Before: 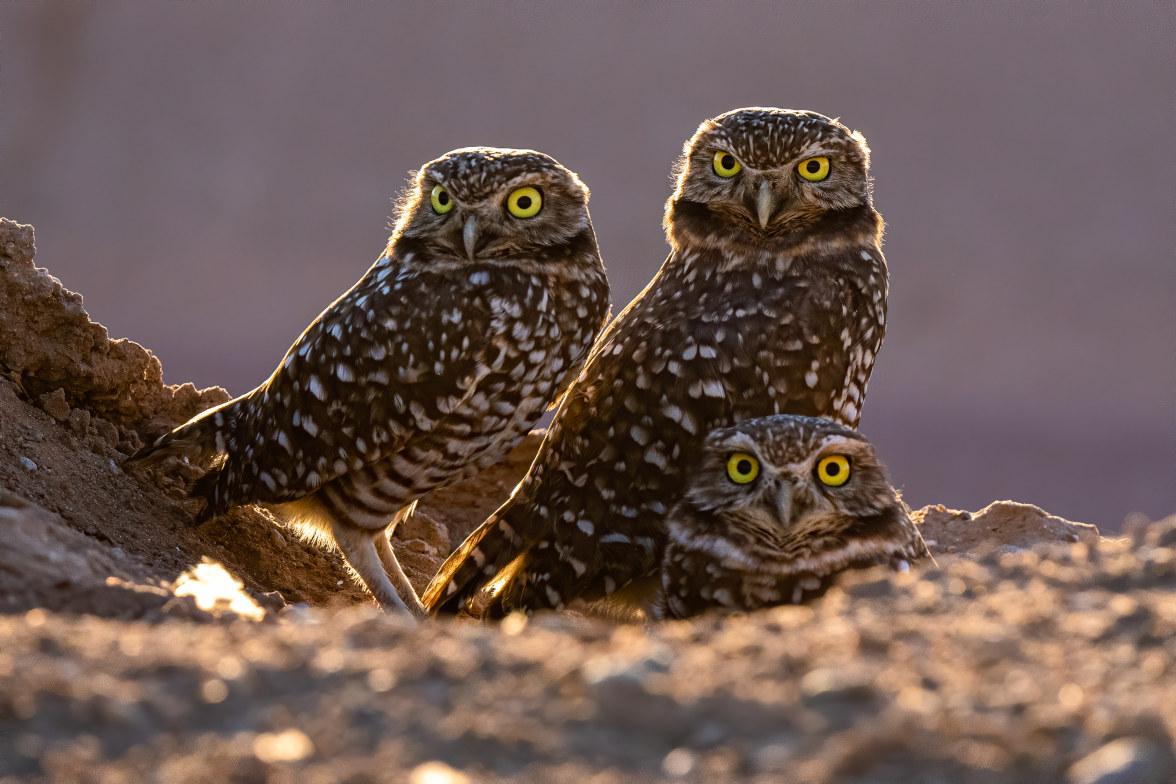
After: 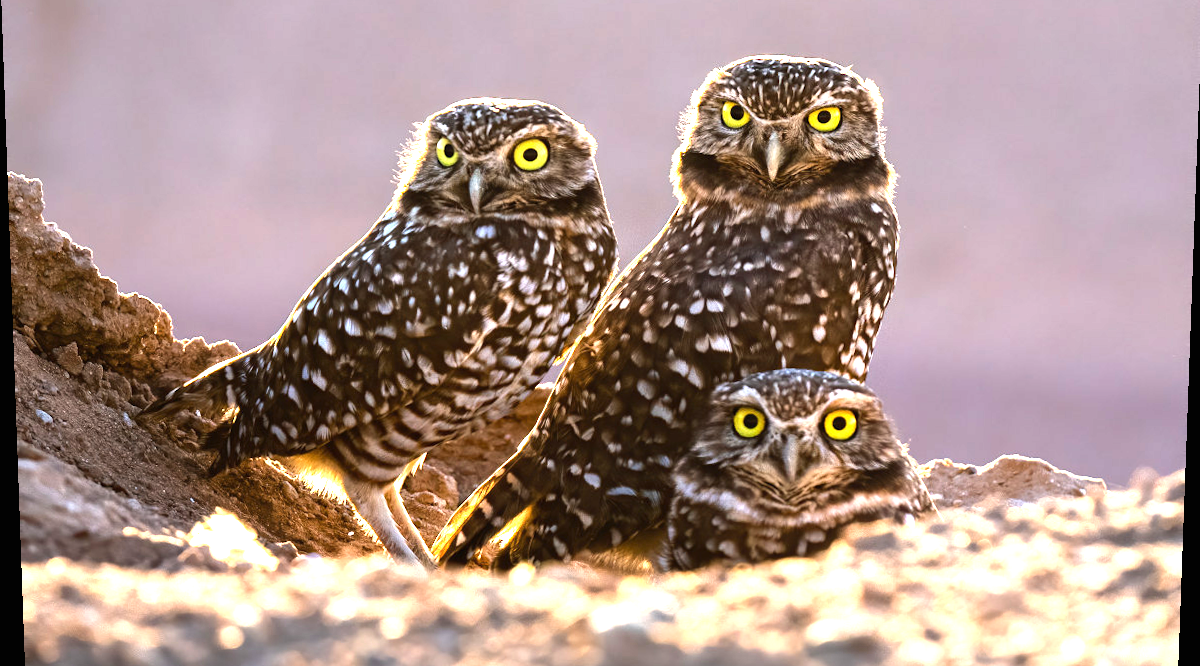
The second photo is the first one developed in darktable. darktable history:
exposure: black level correction 0, exposure 1.45 EV, compensate exposure bias true, compensate highlight preservation false
tone equalizer: -8 EV -0.417 EV, -7 EV -0.389 EV, -6 EV -0.333 EV, -5 EV -0.222 EV, -3 EV 0.222 EV, -2 EV 0.333 EV, -1 EV 0.389 EV, +0 EV 0.417 EV, edges refinement/feathering 500, mask exposure compensation -1.57 EV, preserve details no
crop: top 7.625%, bottom 8.027%
rotate and perspective: lens shift (vertical) 0.048, lens shift (horizontal) -0.024, automatic cropping off
